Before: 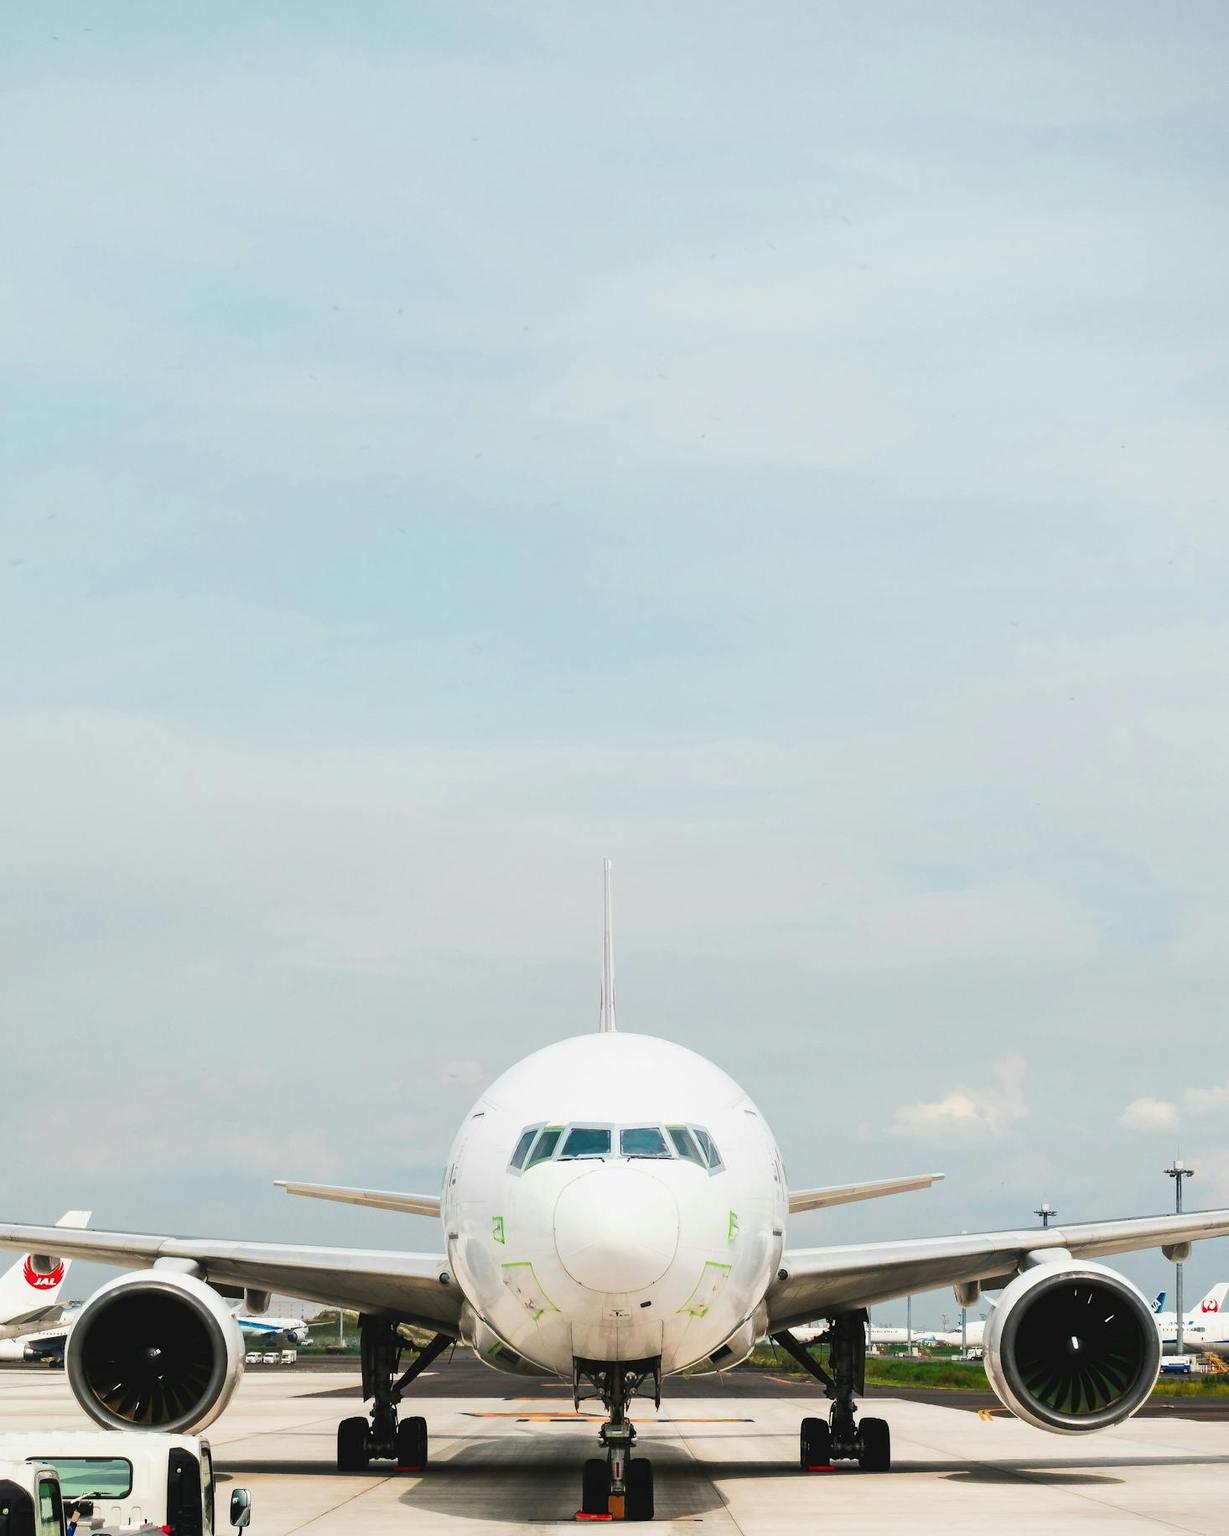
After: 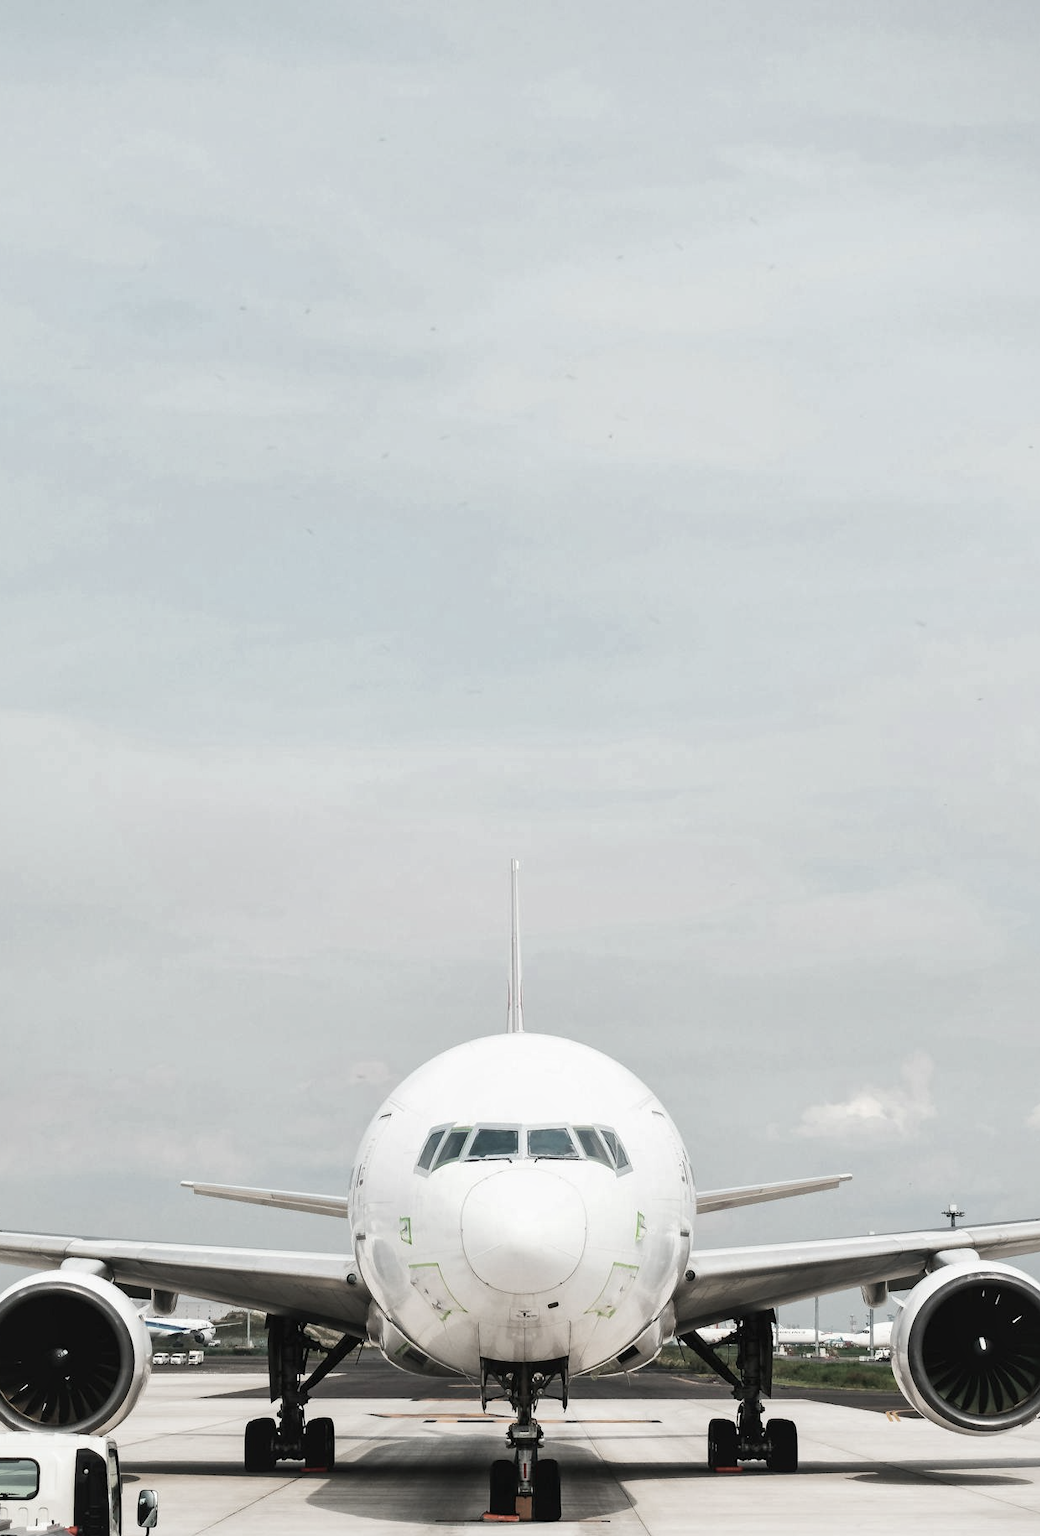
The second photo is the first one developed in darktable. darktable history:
local contrast: mode bilateral grid, contrast 20, coarseness 50, detail 131%, midtone range 0.2
crop: left 7.595%, right 7.805%
color correction: highlights b* -0.04, saturation 0.827
contrast equalizer: y [[0.5 ×4, 0.483, 0.43], [0.5 ×6], [0.5 ×6], [0 ×6], [0 ×6]], mix 0.281
color zones: curves: ch0 [(0, 0.6) (0.129, 0.508) (0.193, 0.483) (0.429, 0.5) (0.571, 0.5) (0.714, 0.5) (0.857, 0.5) (1, 0.6)]; ch1 [(0, 0.481) (0.112, 0.245) (0.213, 0.223) (0.429, 0.233) (0.571, 0.231) (0.683, 0.242) (0.857, 0.296) (1, 0.481)]
